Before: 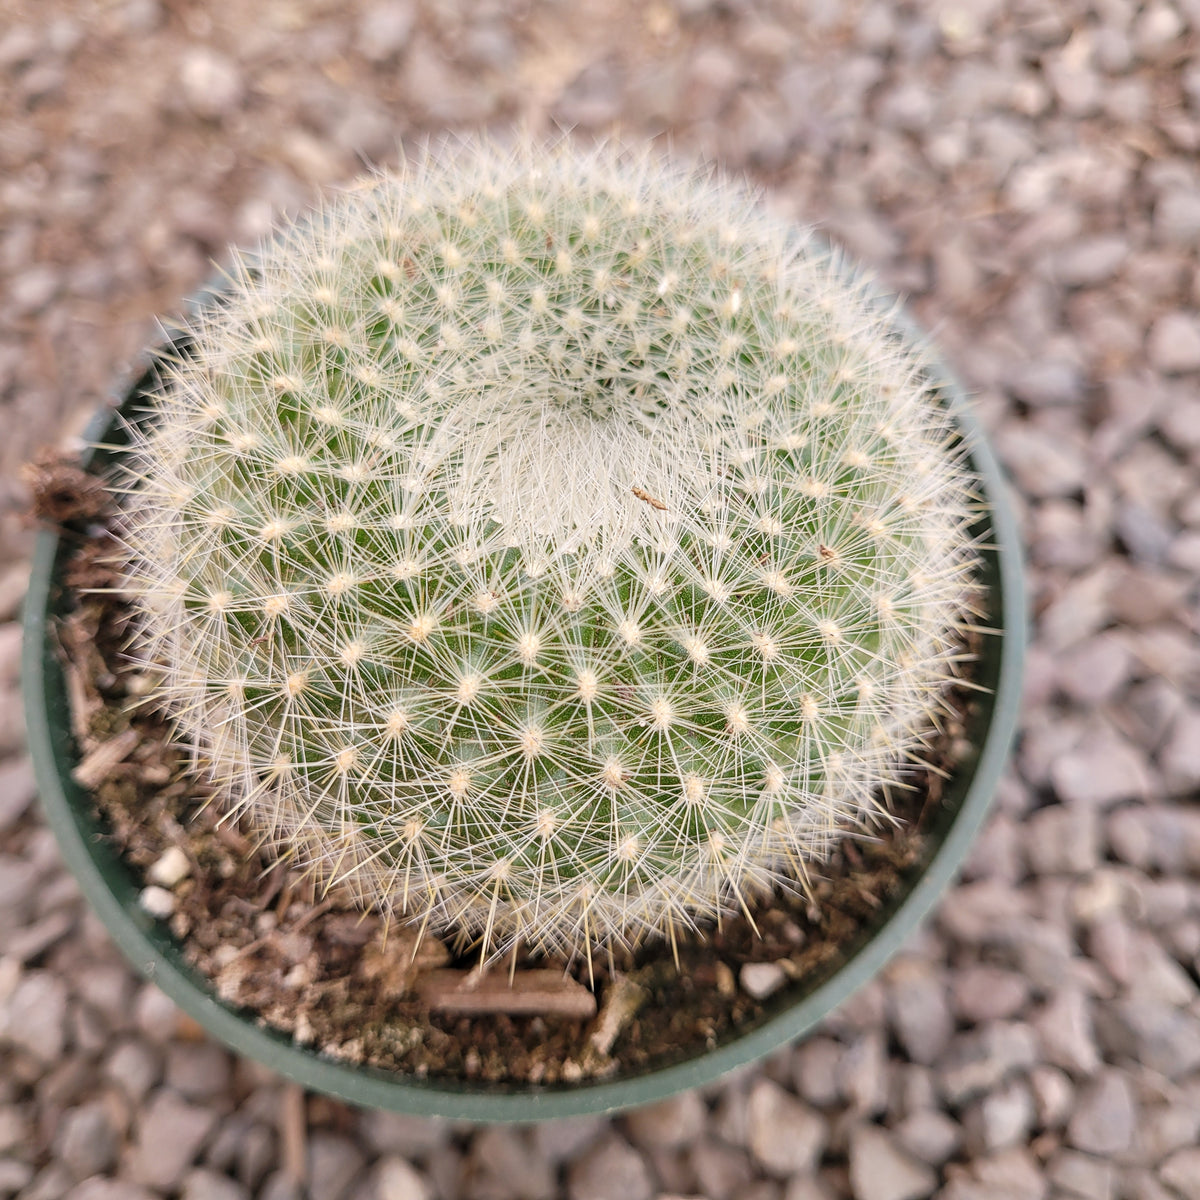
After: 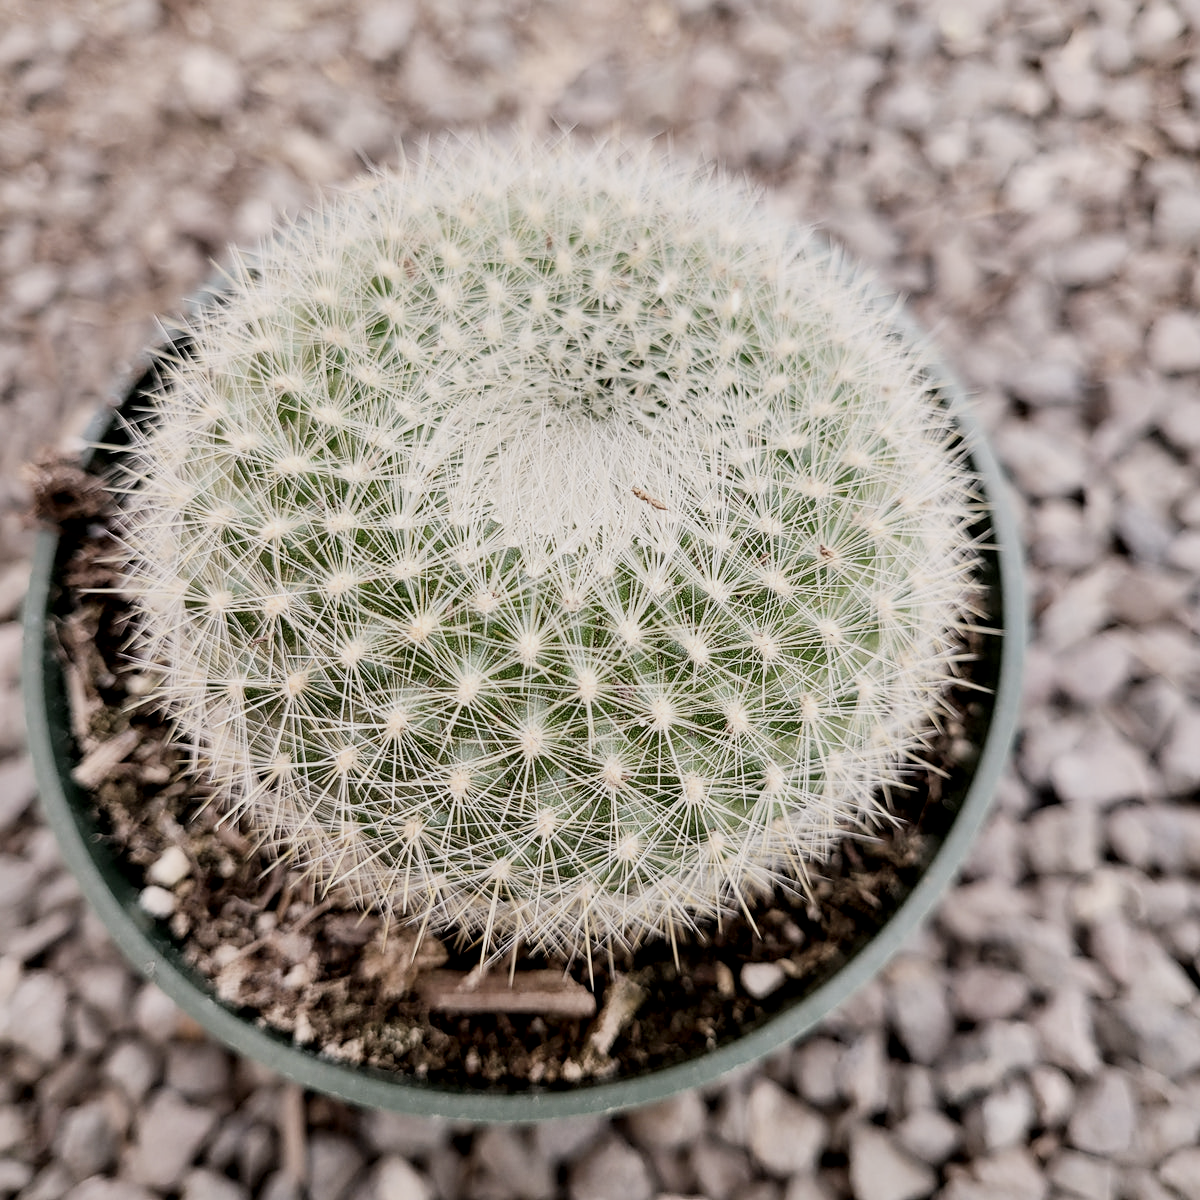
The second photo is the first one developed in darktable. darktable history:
color correction: saturation 0.57
filmic rgb: black relative exposure -7.65 EV, white relative exposure 4.56 EV, hardness 3.61
local contrast: mode bilateral grid, contrast 20, coarseness 50, detail 120%, midtone range 0.2
contrast brightness saturation: contrast 0.21, brightness -0.11, saturation 0.21
rgb levels: levels [[0.013, 0.434, 0.89], [0, 0.5, 1], [0, 0.5, 1]]
